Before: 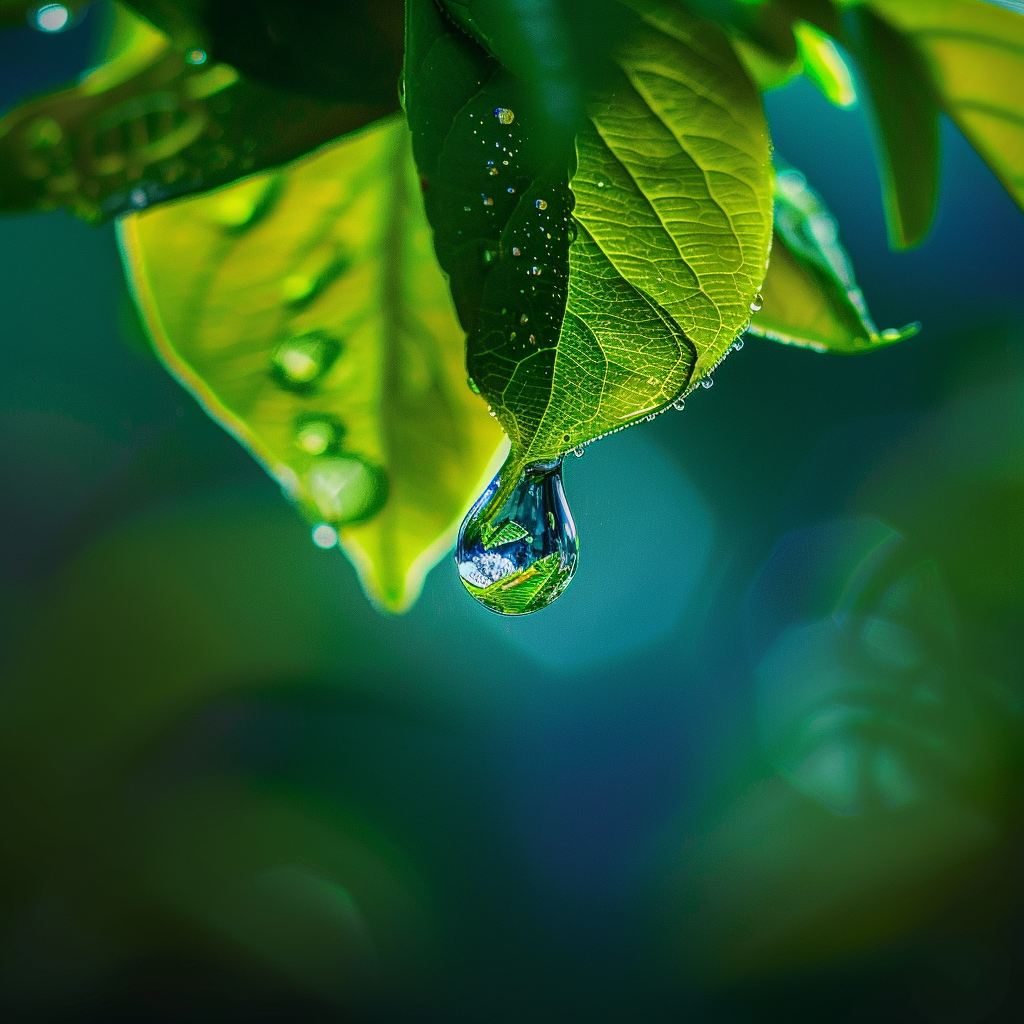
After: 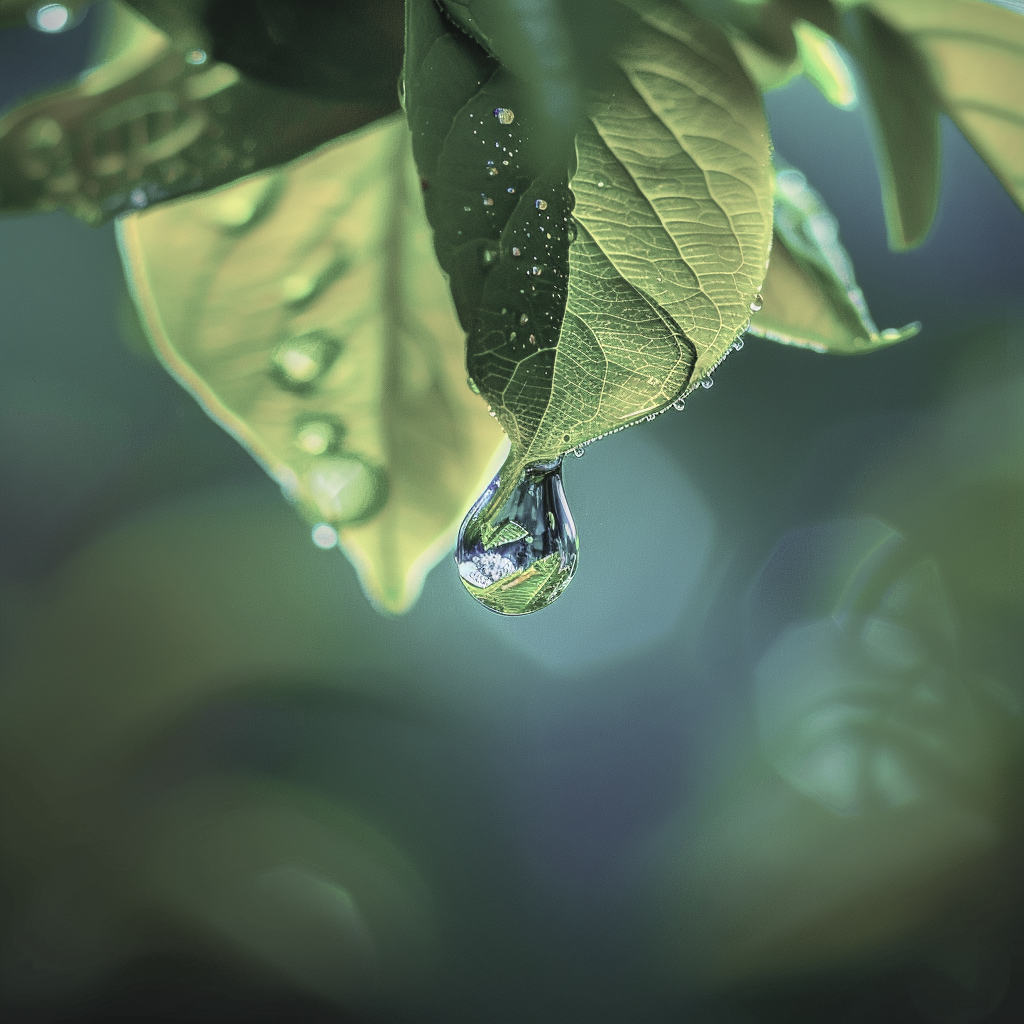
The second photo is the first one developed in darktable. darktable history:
contrast brightness saturation: brightness 0.184, saturation -0.517
